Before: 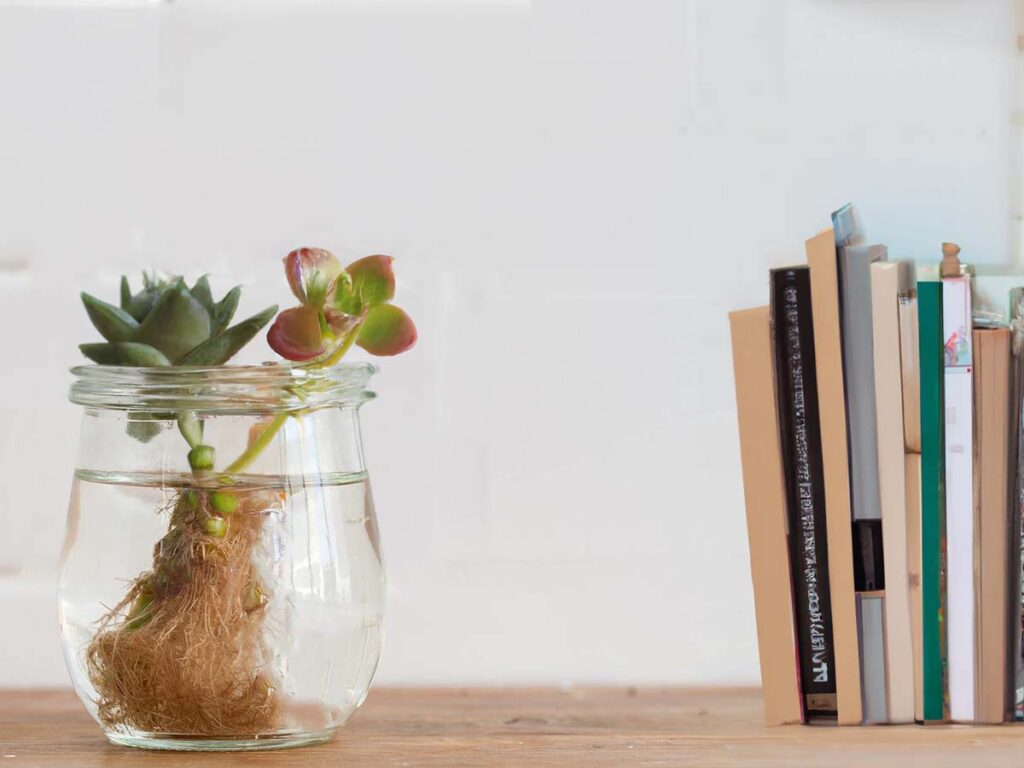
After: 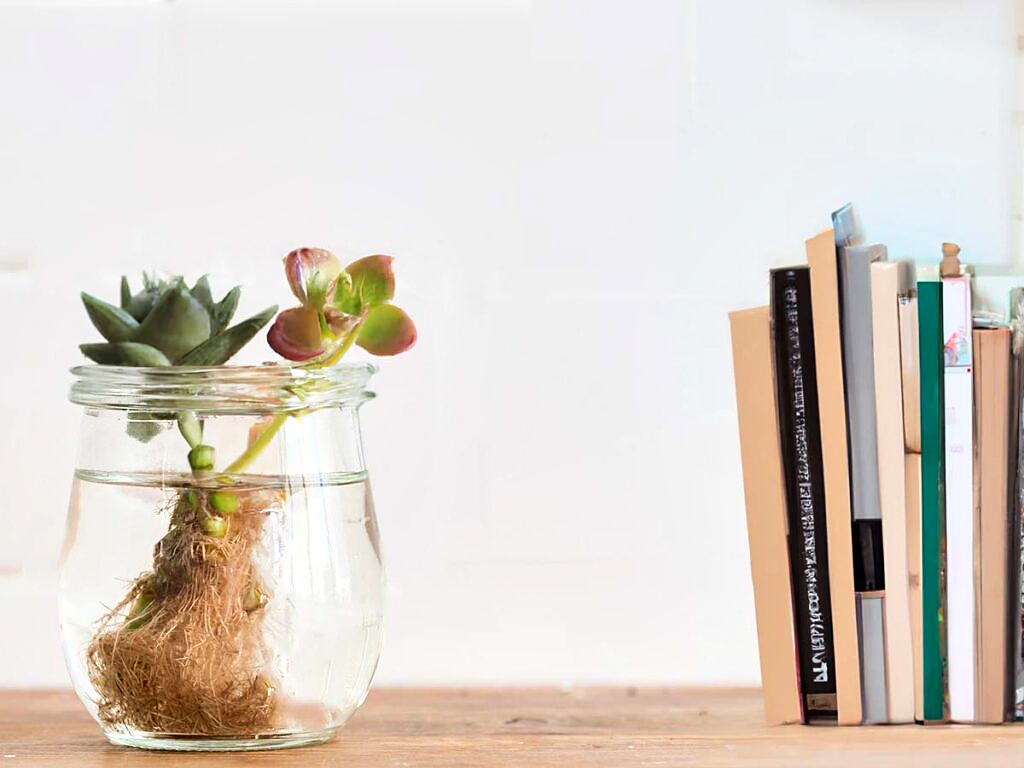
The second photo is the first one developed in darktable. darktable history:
local contrast: mode bilateral grid, contrast 19, coarseness 49, detail 143%, midtone range 0.2
sharpen: radius 1.904, amount 0.392, threshold 1.658
base curve: curves: ch0 [(0, 0) (0.032, 0.025) (0.121, 0.166) (0.206, 0.329) (0.605, 0.79) (1, 1)]
